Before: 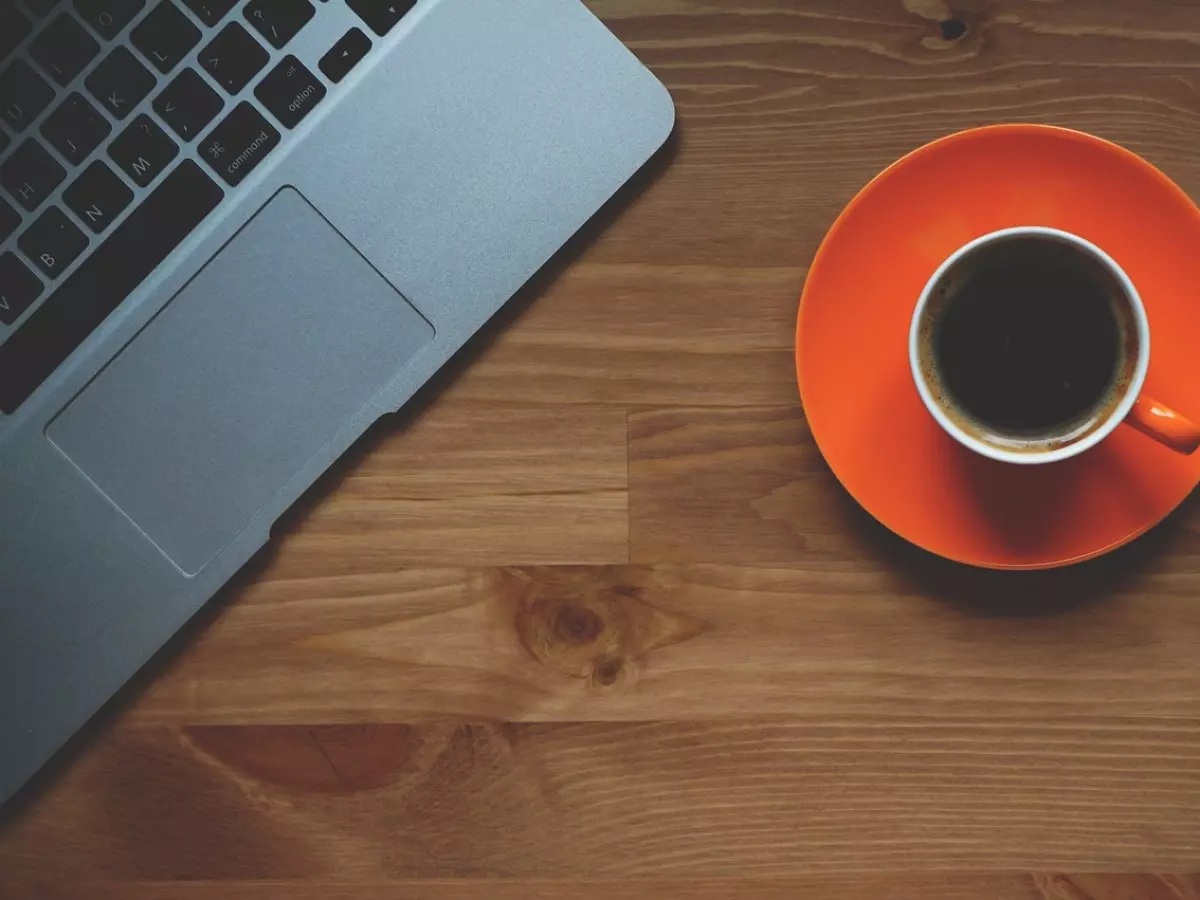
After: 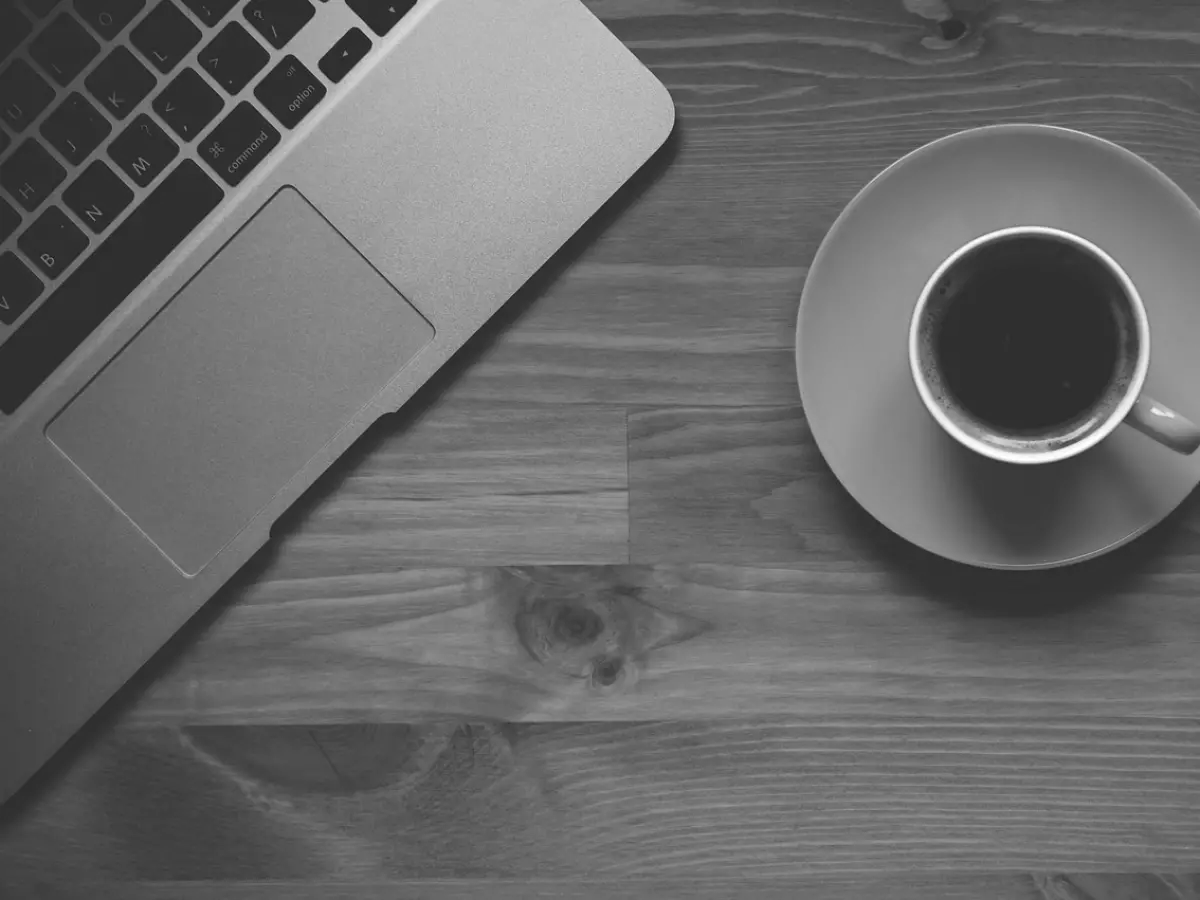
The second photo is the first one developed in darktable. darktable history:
tone equalizer: on, module defaults
exposure: exposure 0.236 EV, compensate highlight preservation false
monochrome: a 32, b 64, size 2.3
